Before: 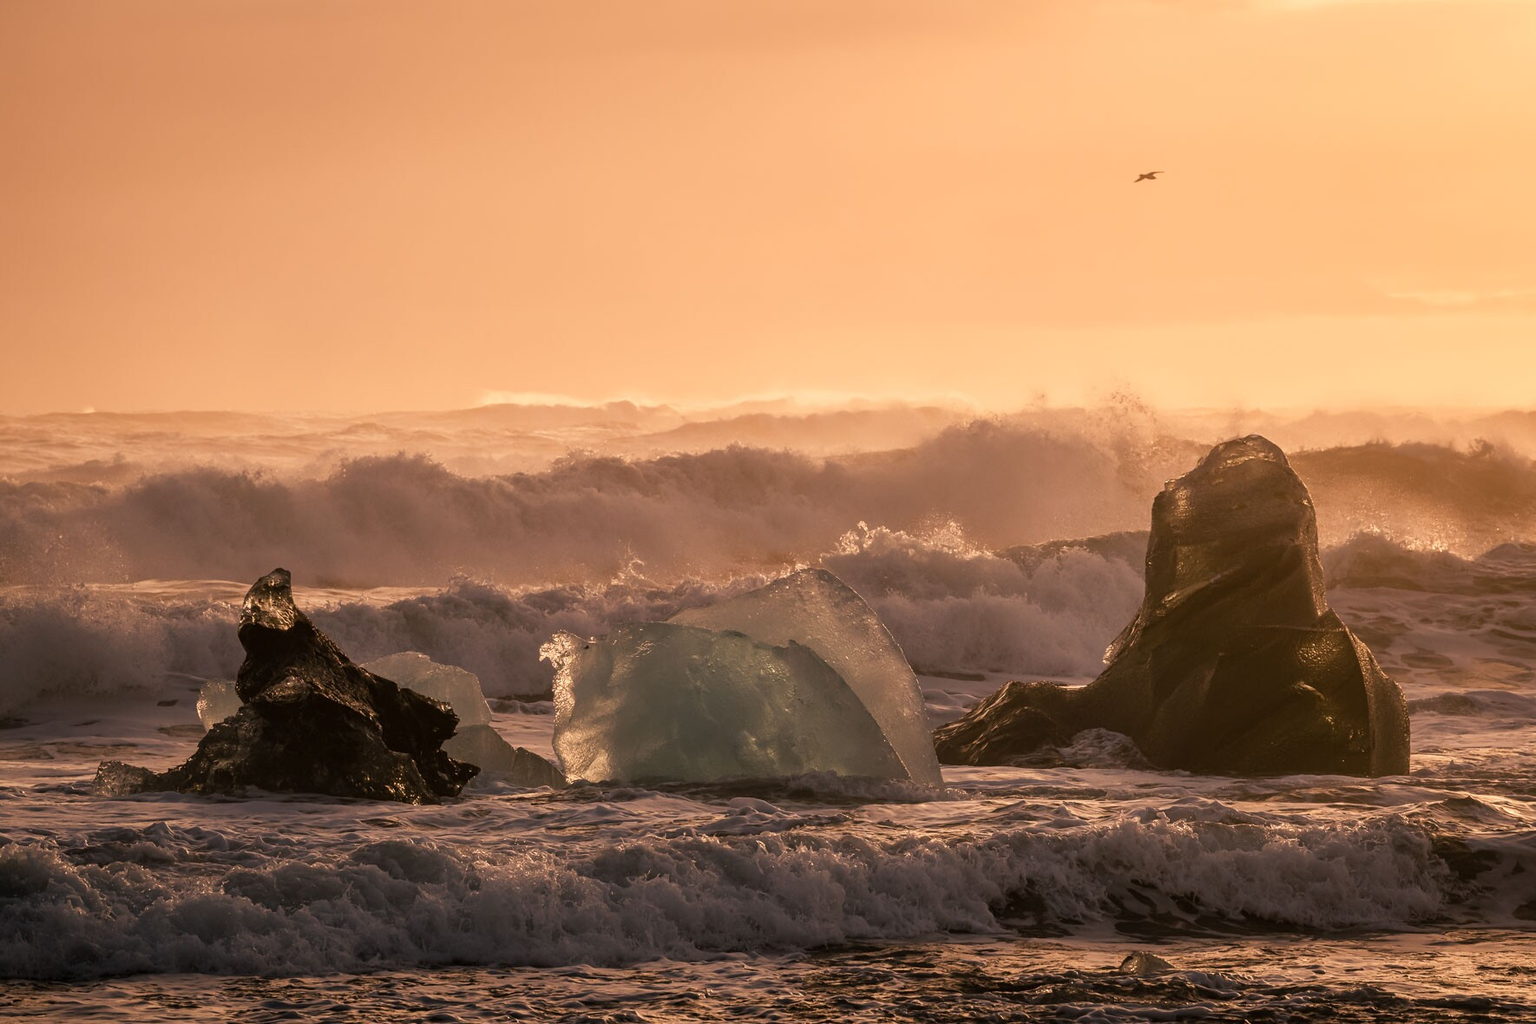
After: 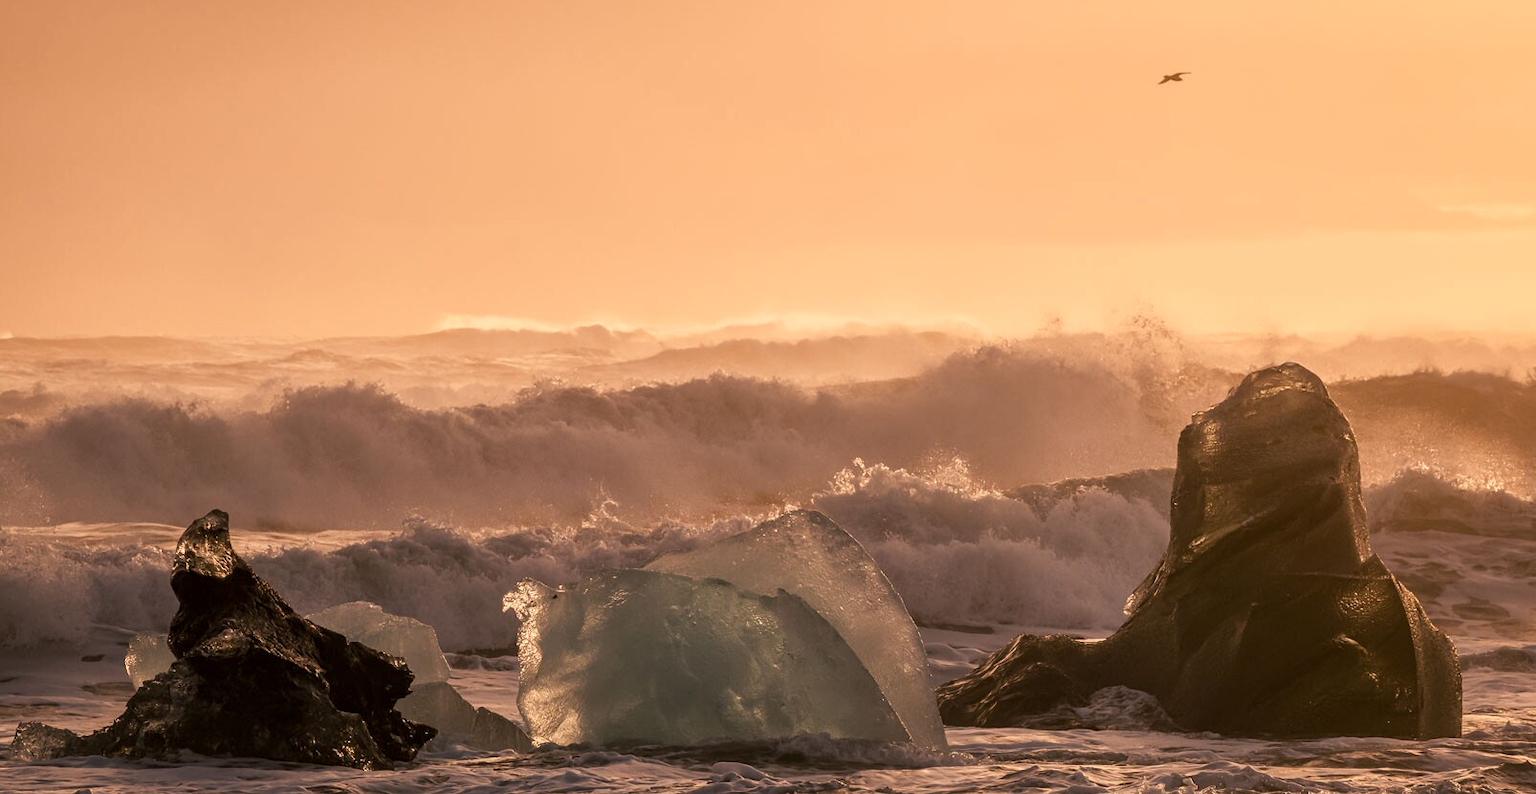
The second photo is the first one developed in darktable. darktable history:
local contrast: highlights 106%, shadows 101%, detail 119%, midtone range 0.2
crop: left 5.44%, top 10.423%, right 3.813%, bottom 19.142%
